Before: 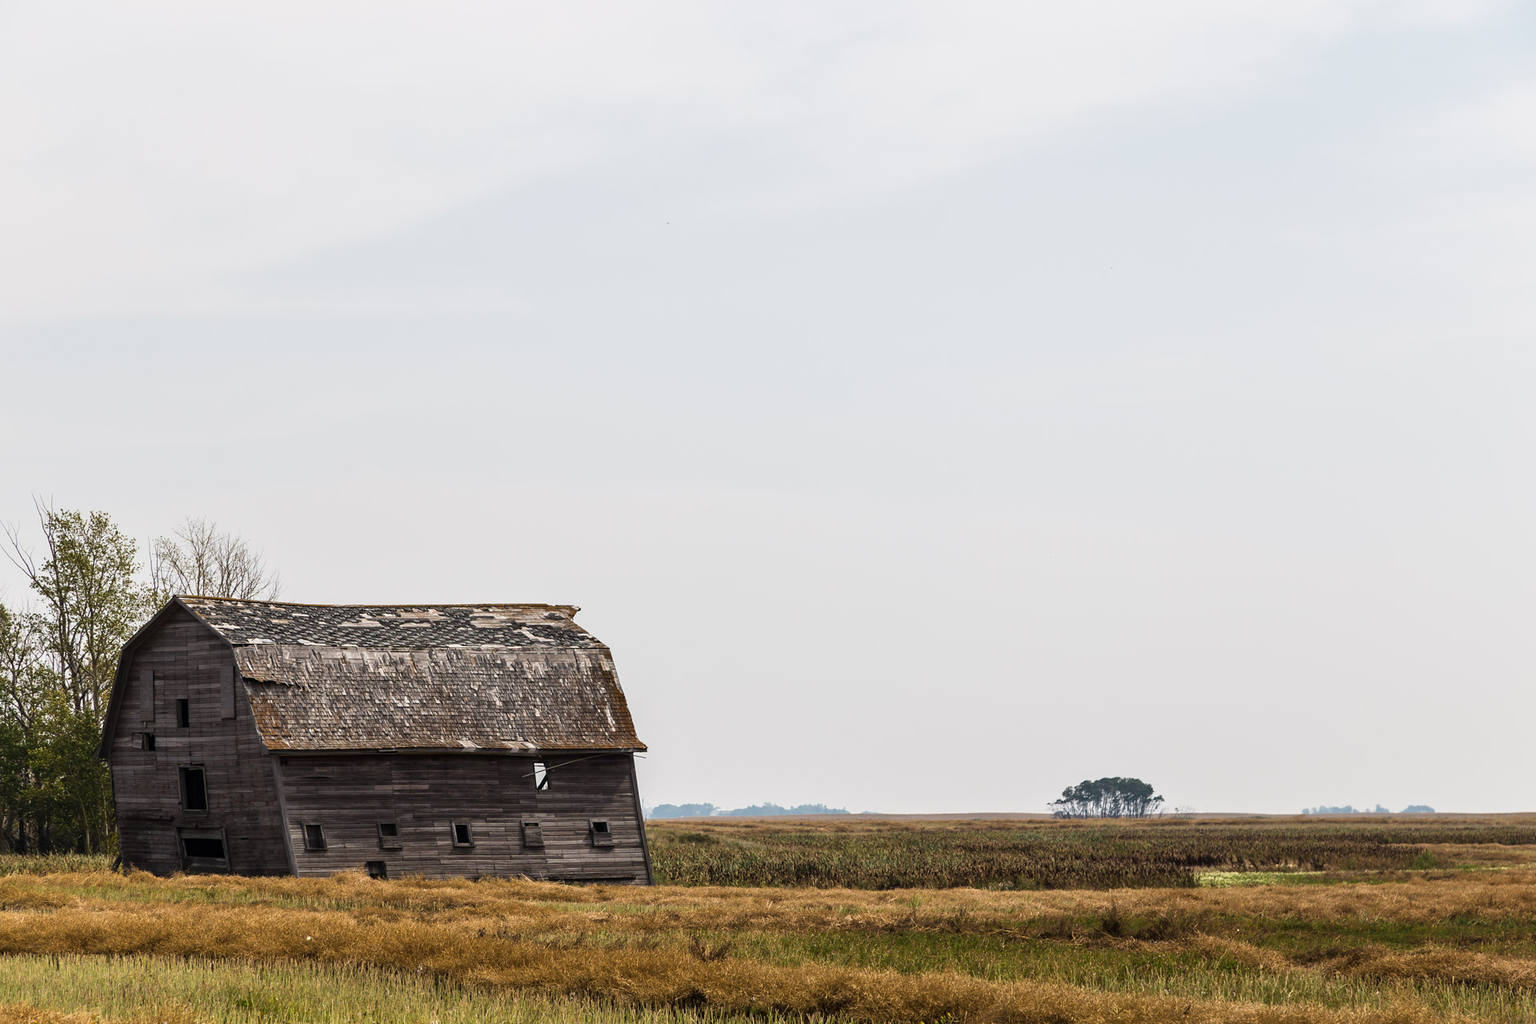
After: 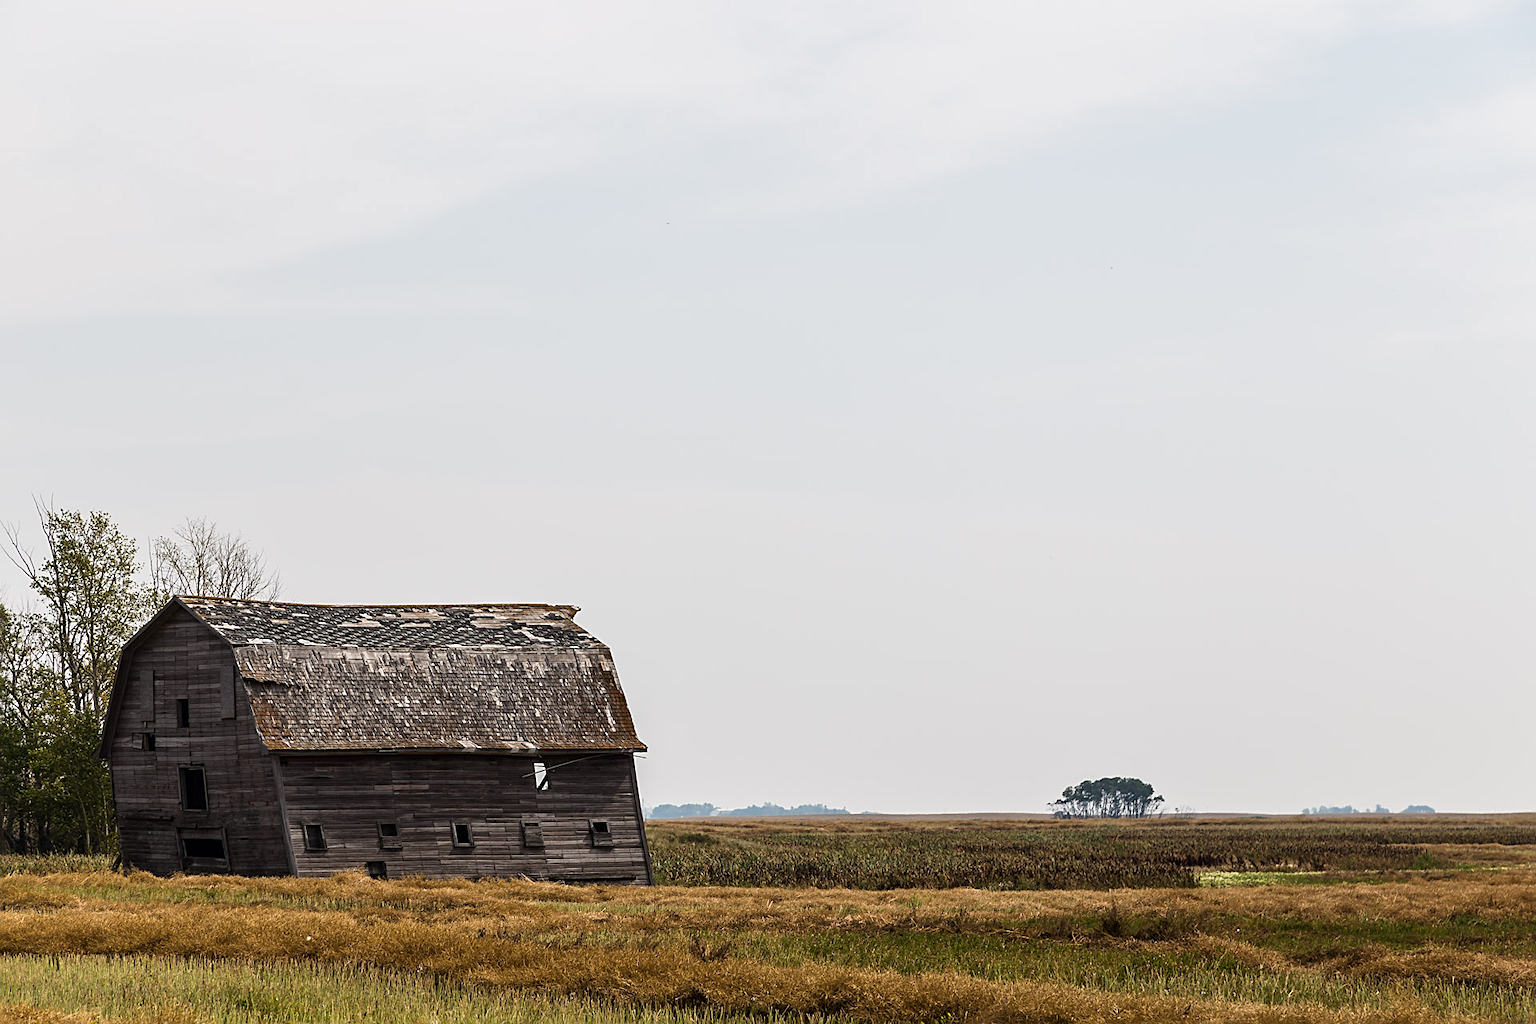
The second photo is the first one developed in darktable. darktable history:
contrast brightness saturation: contrast 0.035, brightness -0.043
sharpen: on, module defaults
